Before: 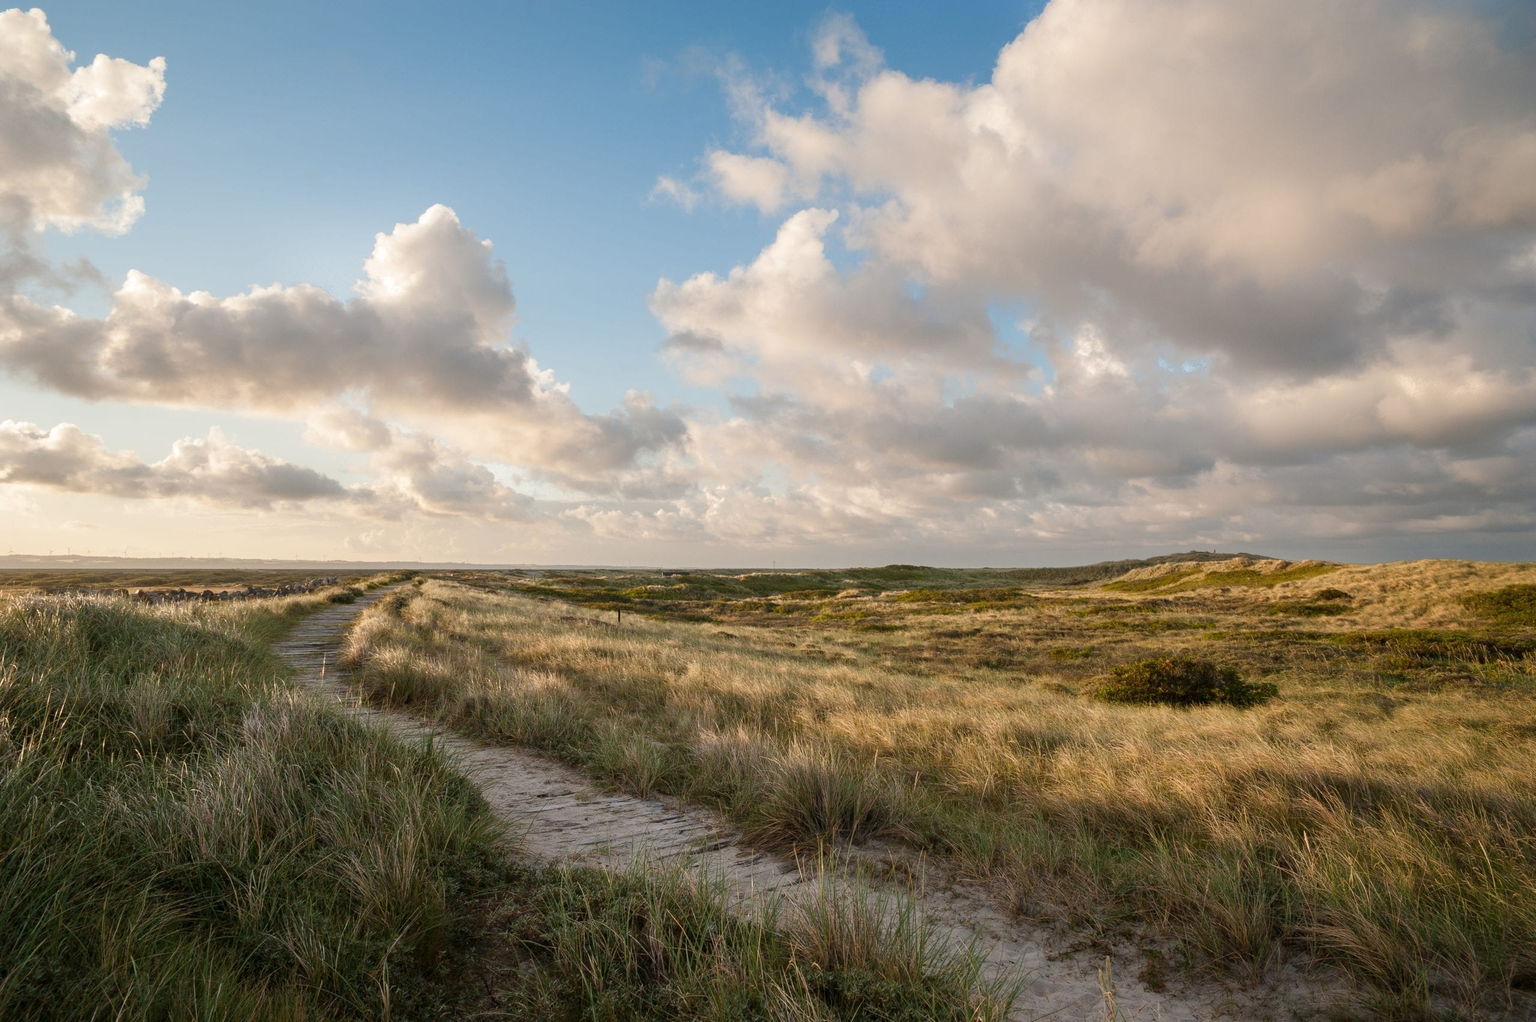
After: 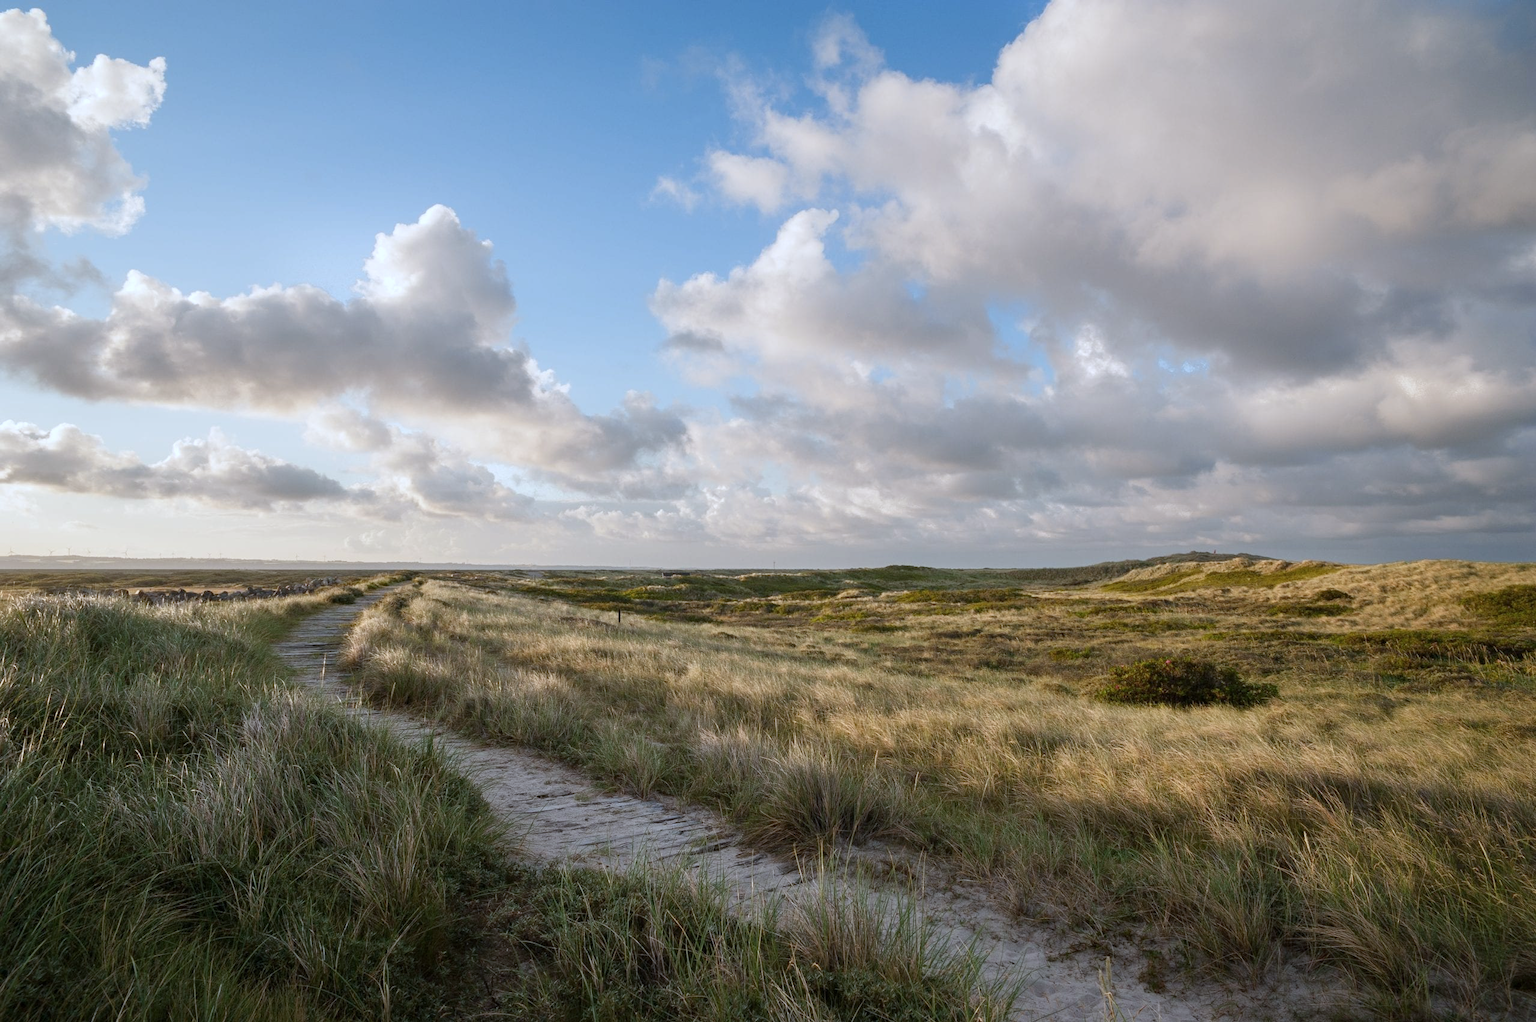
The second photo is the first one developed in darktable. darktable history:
white balance: red 0.931, blue 1.11
color balance rgb: linear chroma grading › shadows -3%, linear chroma grading › highlights -4%
